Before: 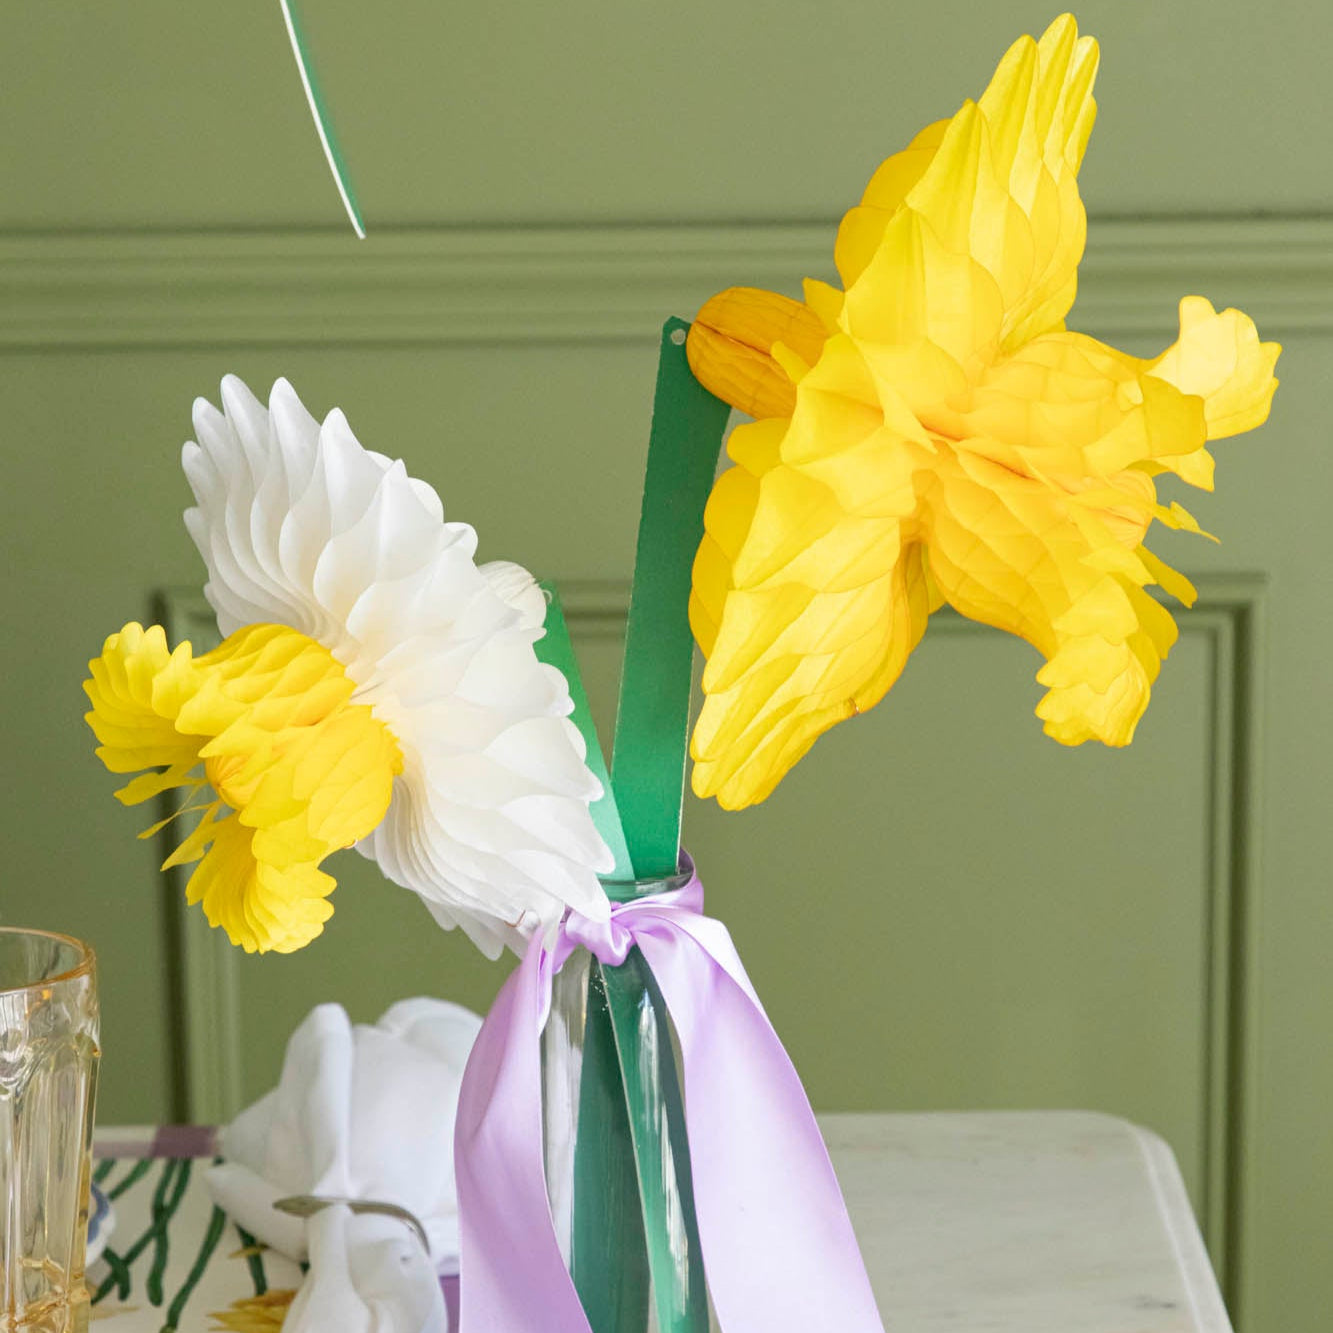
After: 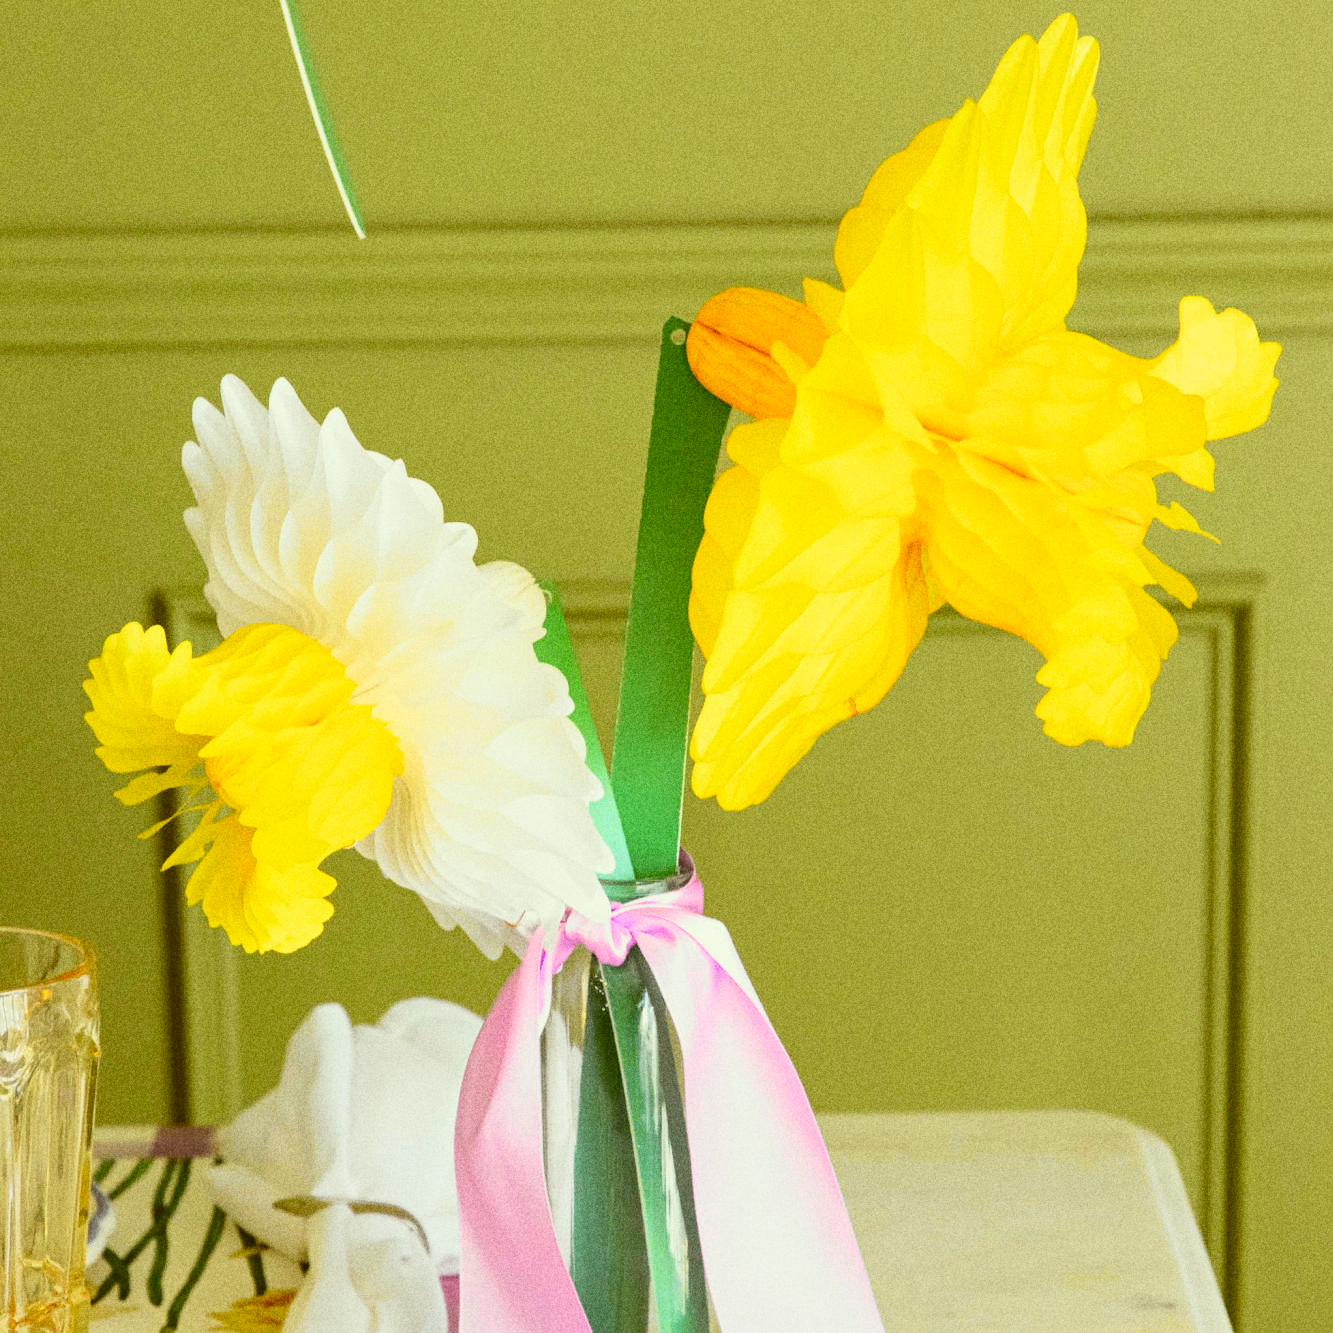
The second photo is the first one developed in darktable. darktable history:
color correction: highlights a* -5.94, highlights b* 9.48, shadows a* 10.12, shadows b* 23.94
contrast brightness saturation: contrast -0.02, brightness -0.01, saturation 0.03
tone curve: curves: ch0 [(0, 0.012) (0.037, 0.03) (0.123, 0.092) (0.19, 0.157) (0.269, 0.27) (0.48, 0.57) (0.595, 0.695) (0.718, 0.823) (0.855, 0.913) (1, 0.982)]; ch1 [(0, 0) (0.243, 0.245) (0.422, 0.415) (0.493, 0.495) (0.508, 0.506) (0.536, 0.542) (0.569, 0.611) (0.611, 0.662) (0.769, 0.807) (1, 1)]; ch2 [(0, 0) (0.249, 0.216) (0.349, 0.321) (0.424, 0.442) (0.476, 0.483) (0.498, 0.499) (0.517, 0.519) (0.532, 0.56) (0.569, 0.624) (0.614, 0.667) (0.706, 0.757) (0.808, 0.809) (0.991, 0.968)], color space Lab, independent channels, preserve colors none
grain: coarseness 11.82 ISO, strength 36.67%, mid-tones bias 74.17%
